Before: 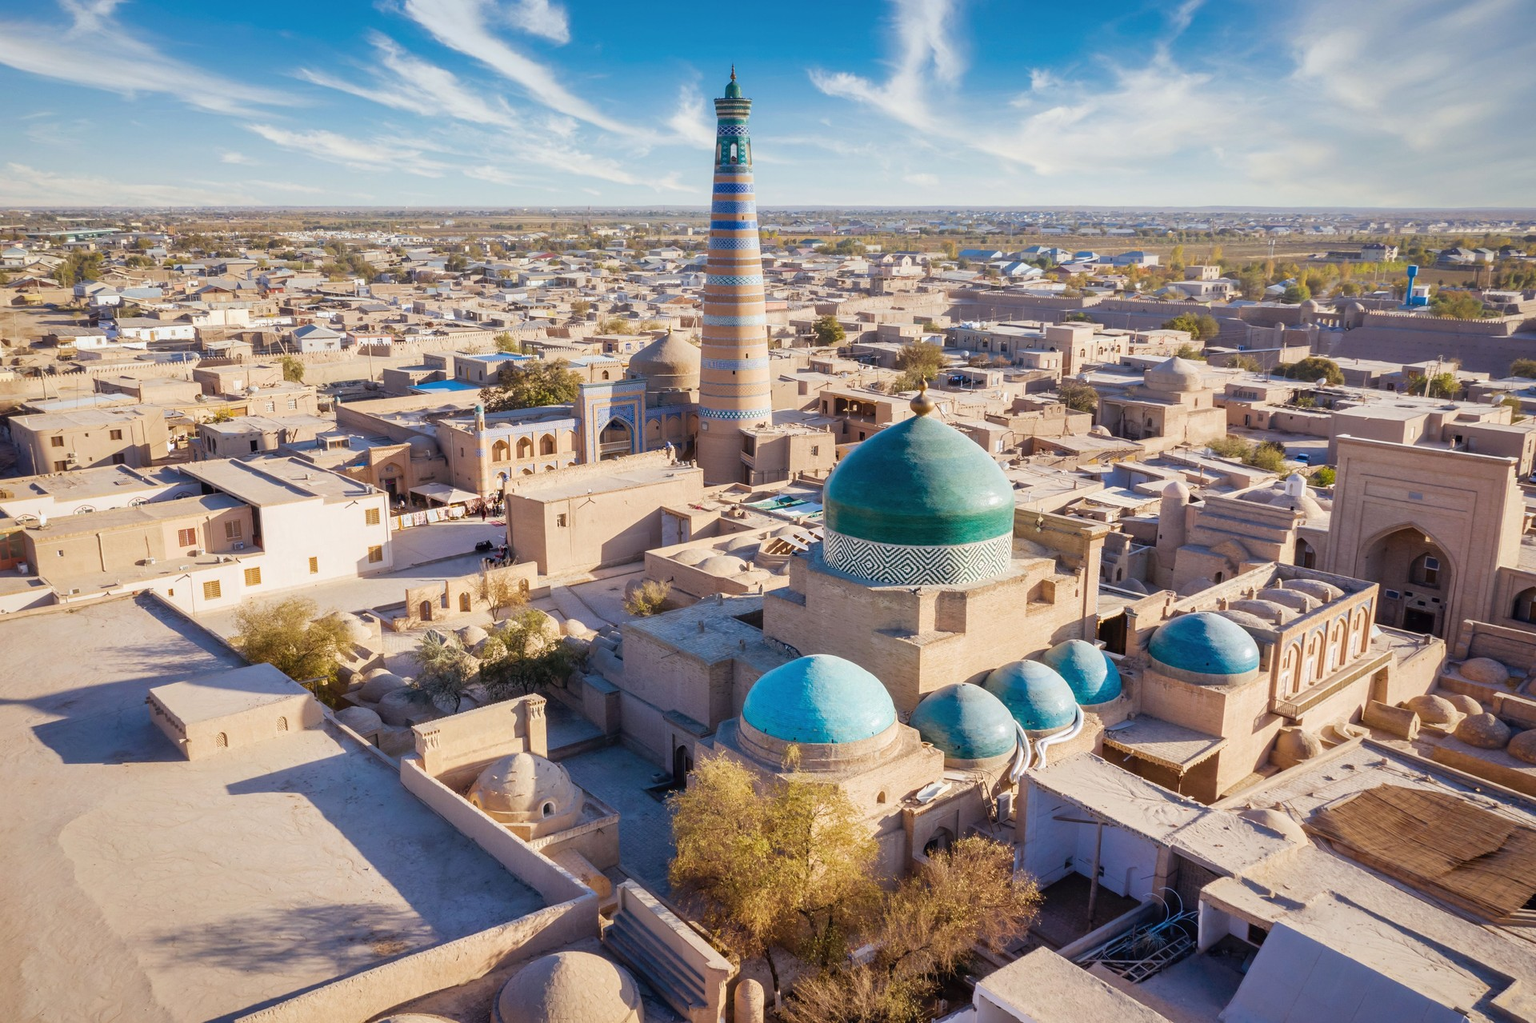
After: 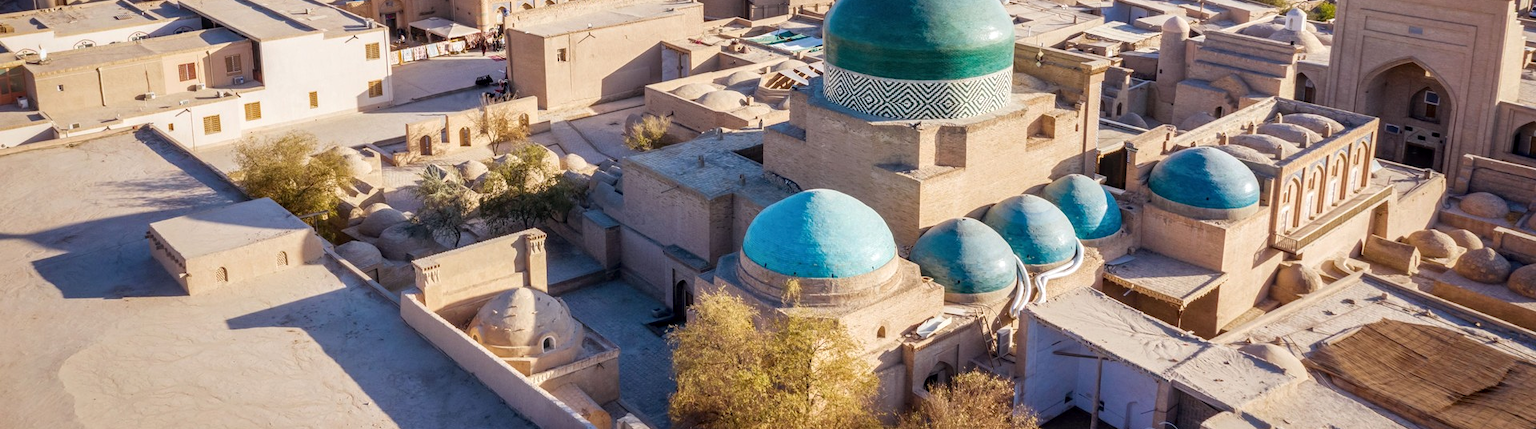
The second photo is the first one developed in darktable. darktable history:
tone equalizer: on, module defaults
local contrast: on, module defaults
crop: top 45.551%, bottom 12.262%
